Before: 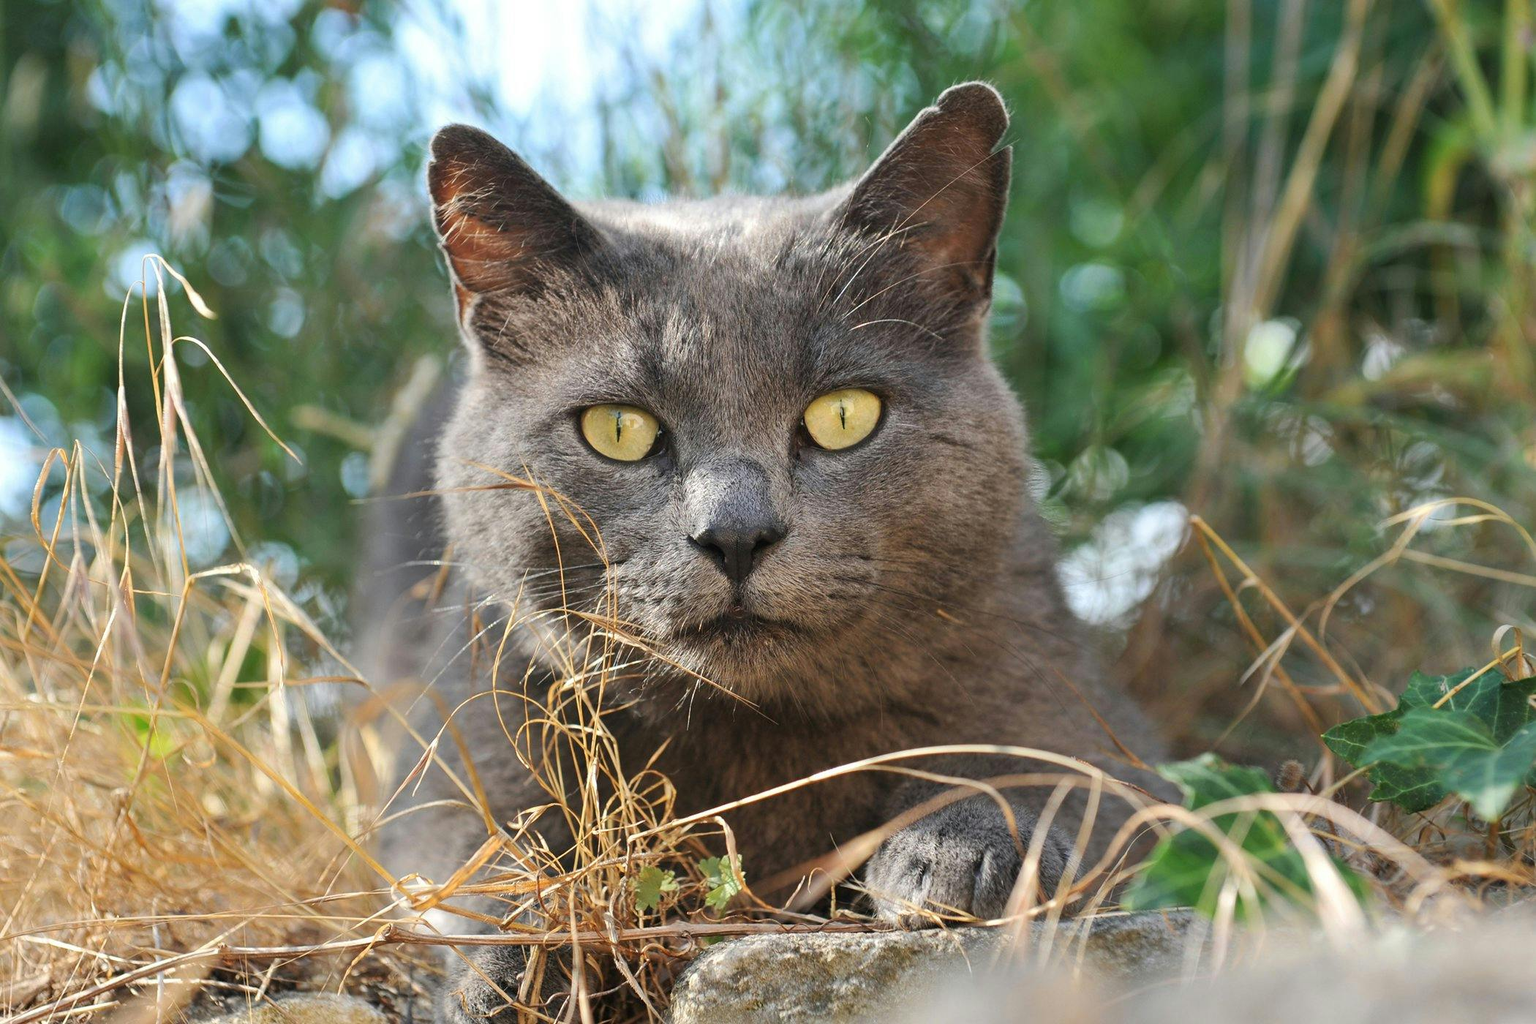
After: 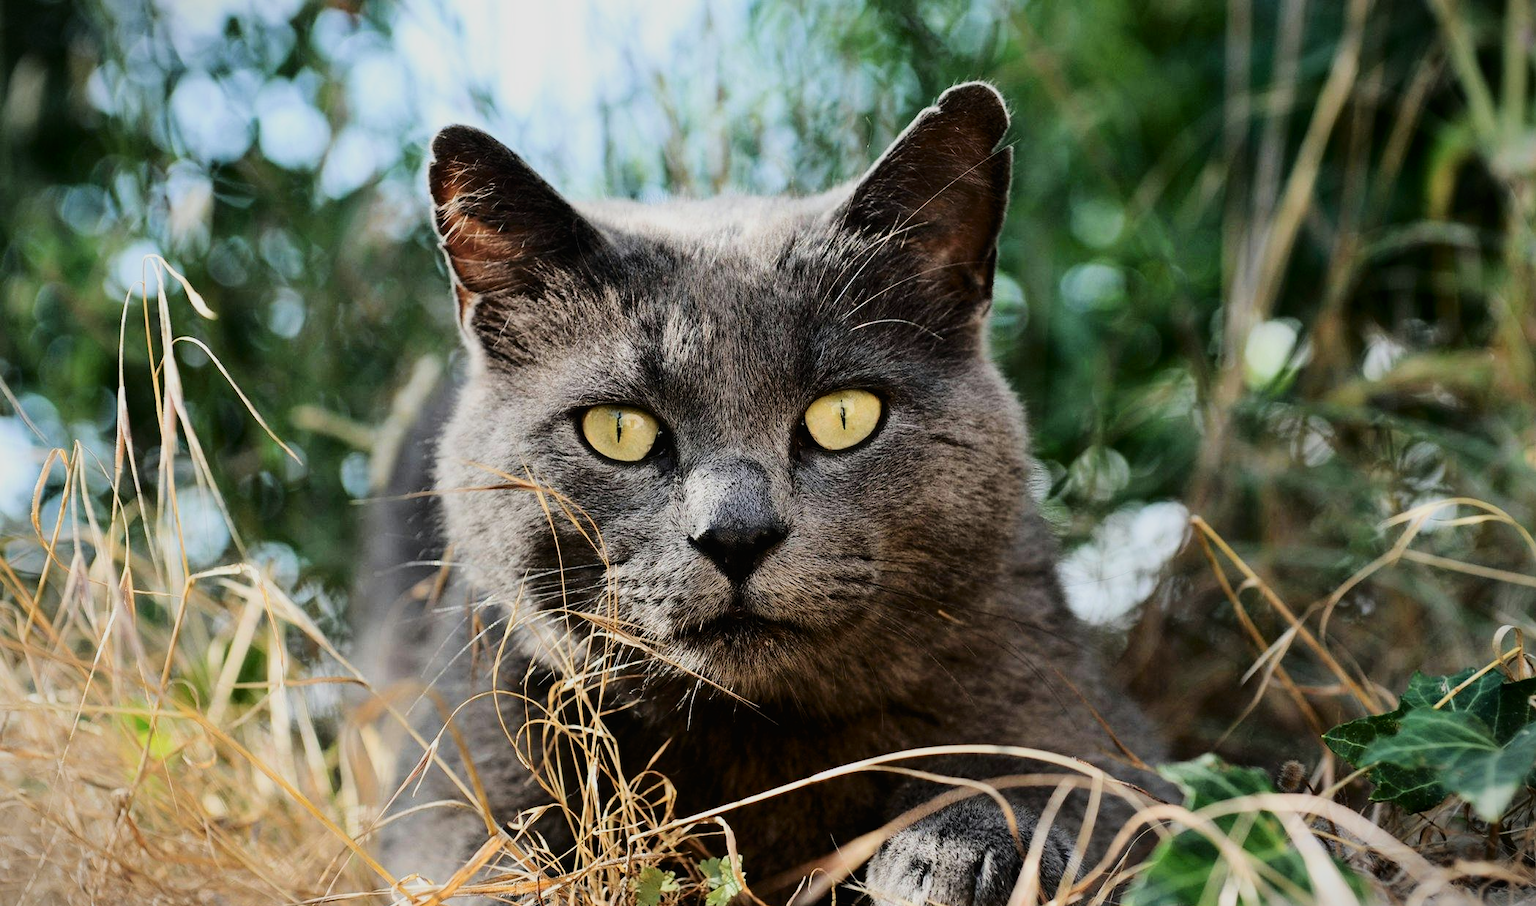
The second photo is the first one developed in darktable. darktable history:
filmic rgb: black relative exposure -5.05 EV, white relative exposure 3.99 EV, hardness 2.9, contrast 1.296, highlights saturation mix -28.73%
vignetting: fall-off start 99.17%, width/height ratio 1.325
crop and rotate: top 0%, bottom 11.48%
tone curve: curves: ch0 [(0.016, 0.011) (0.21, 0.113) (0.515, 0.476) (0.78, 0.795) (1, 0.981)], color space Lab, independent channels, preserve colors none
